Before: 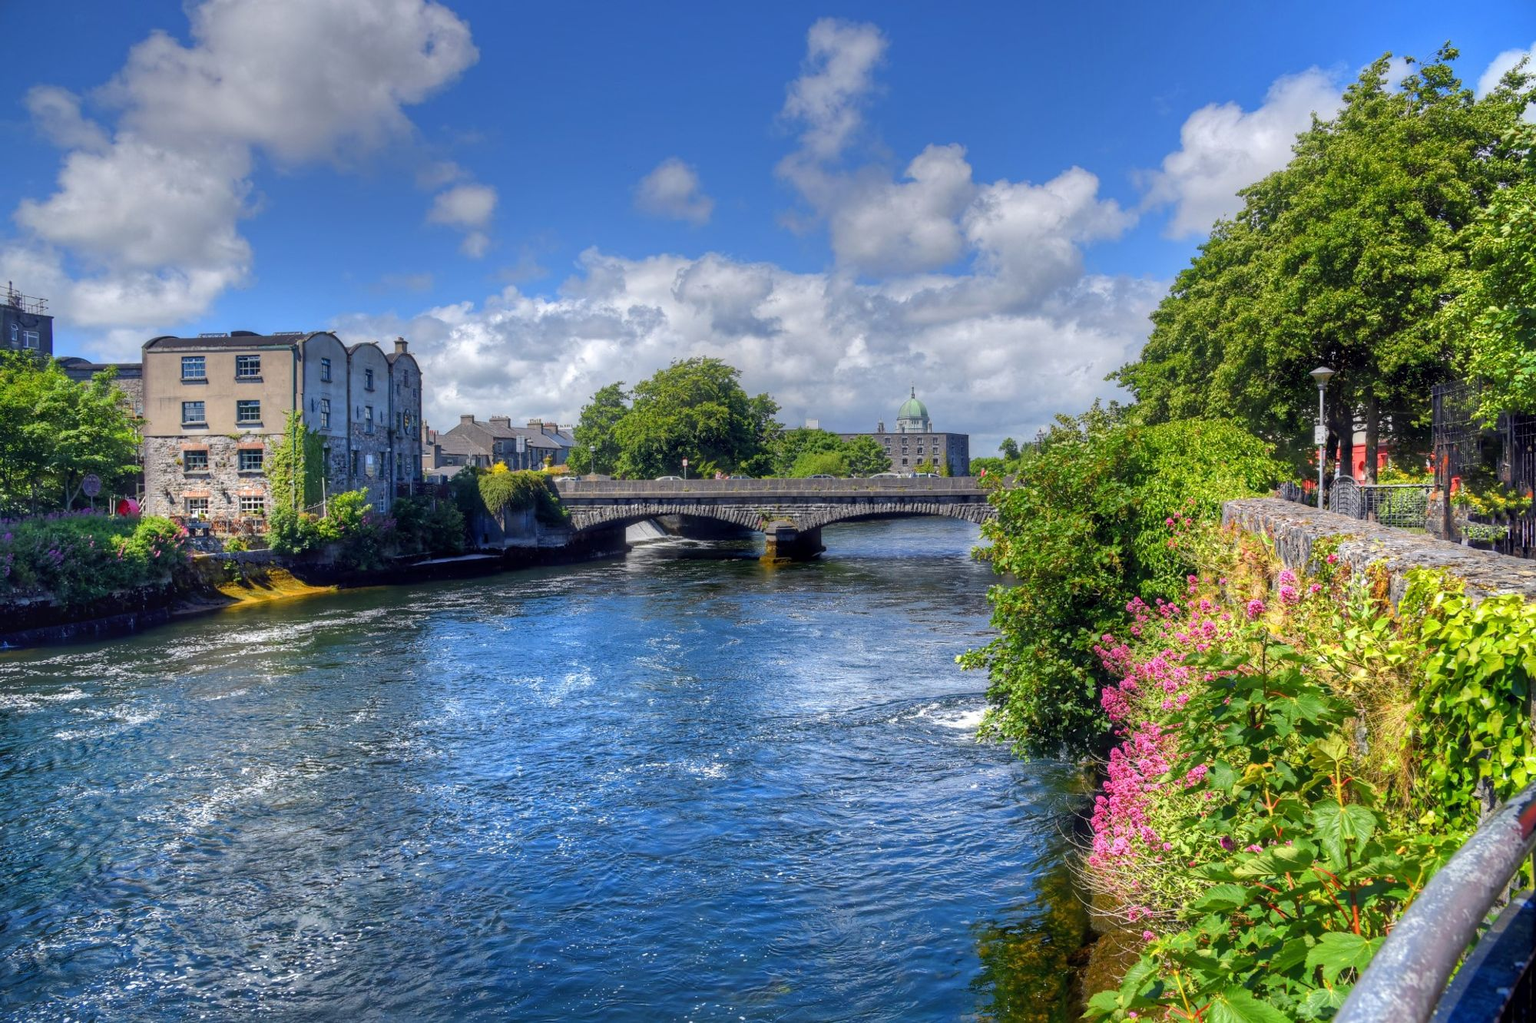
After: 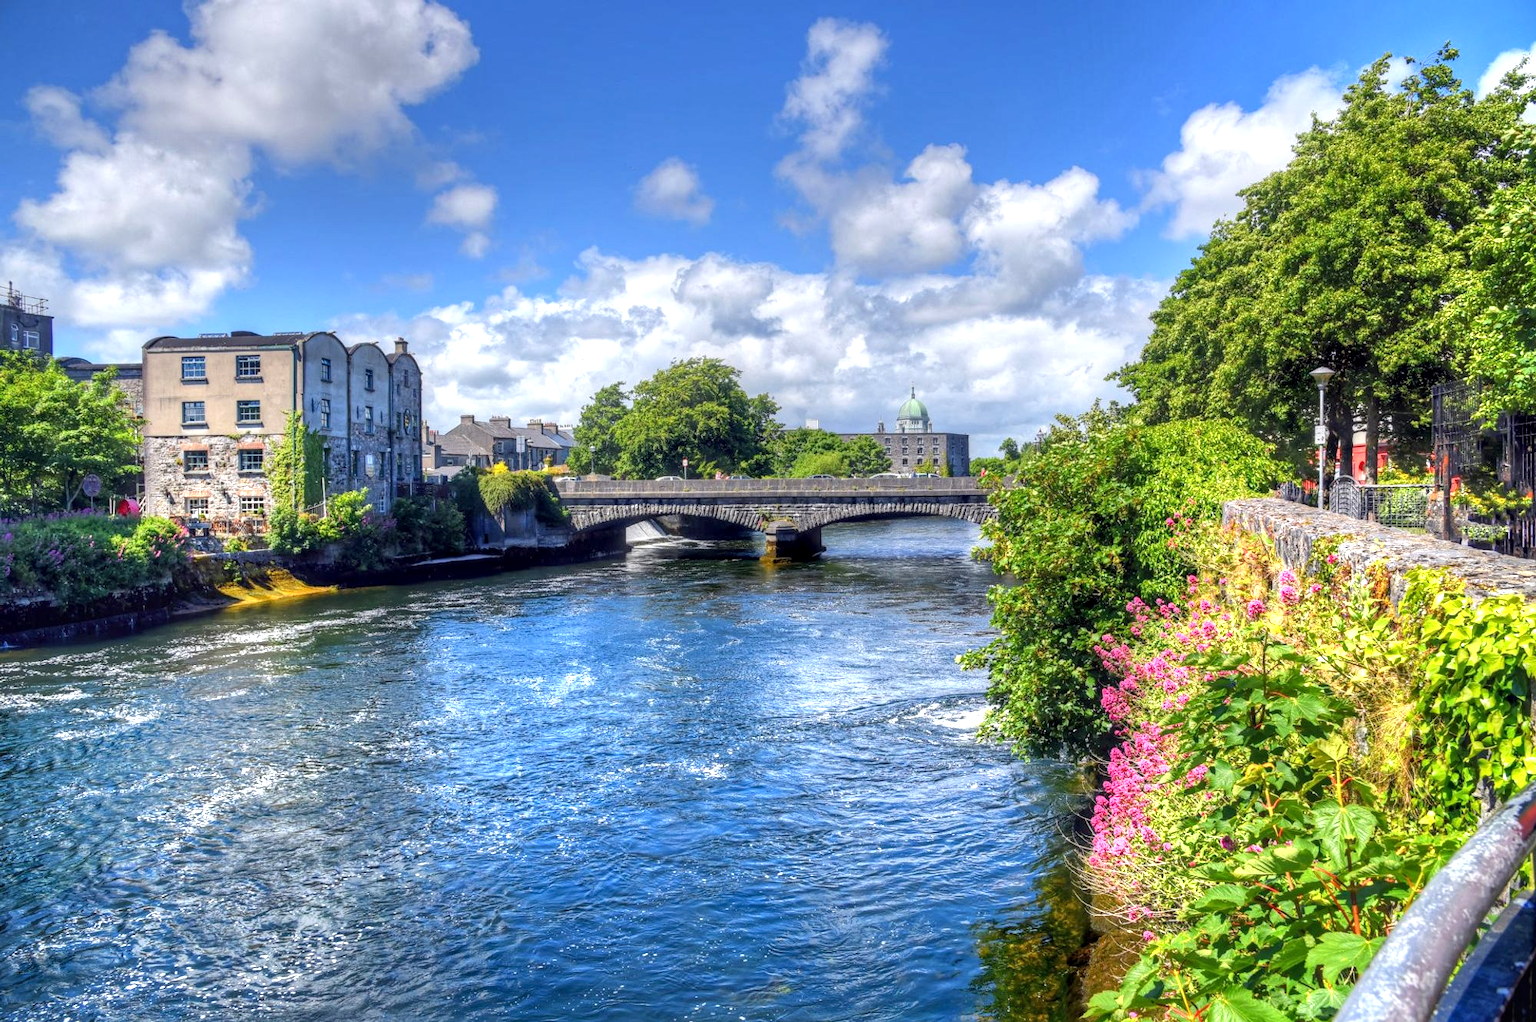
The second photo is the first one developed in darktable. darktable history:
exposure: exposure 0.6 EV, compensate highlight preservation false
local contrast: on, module defaults
